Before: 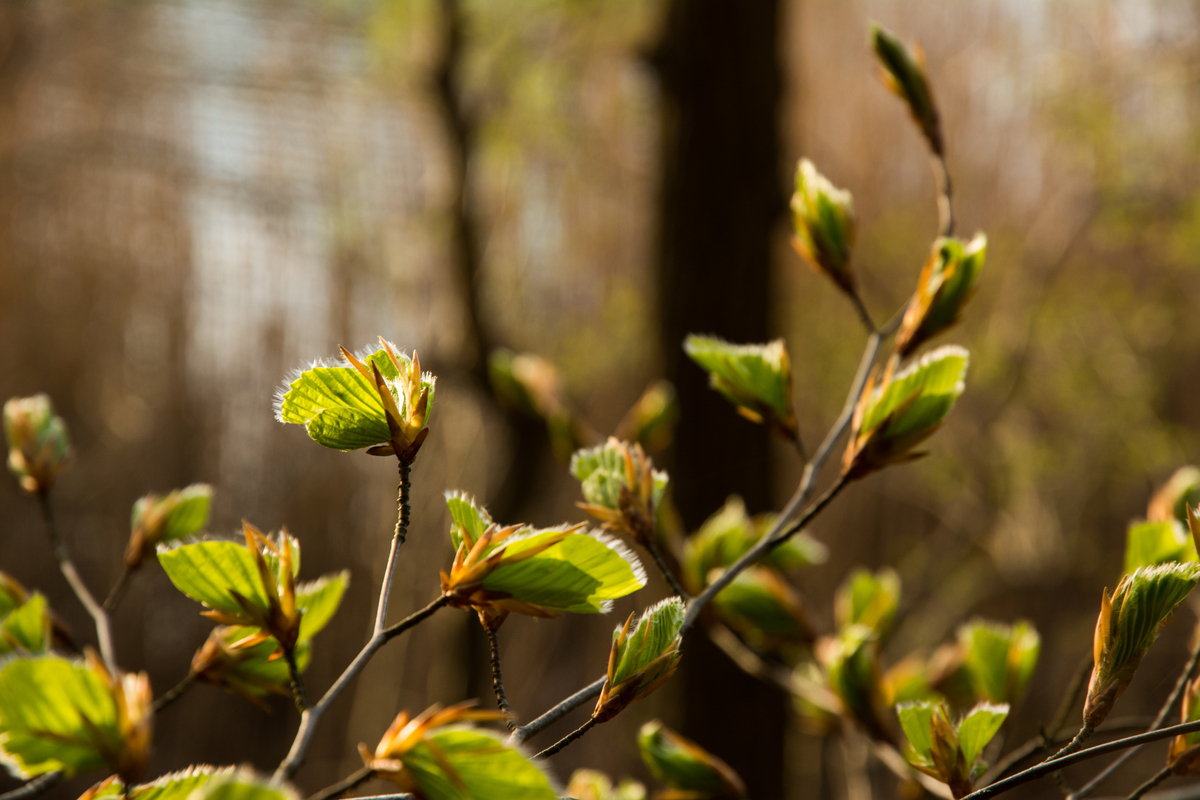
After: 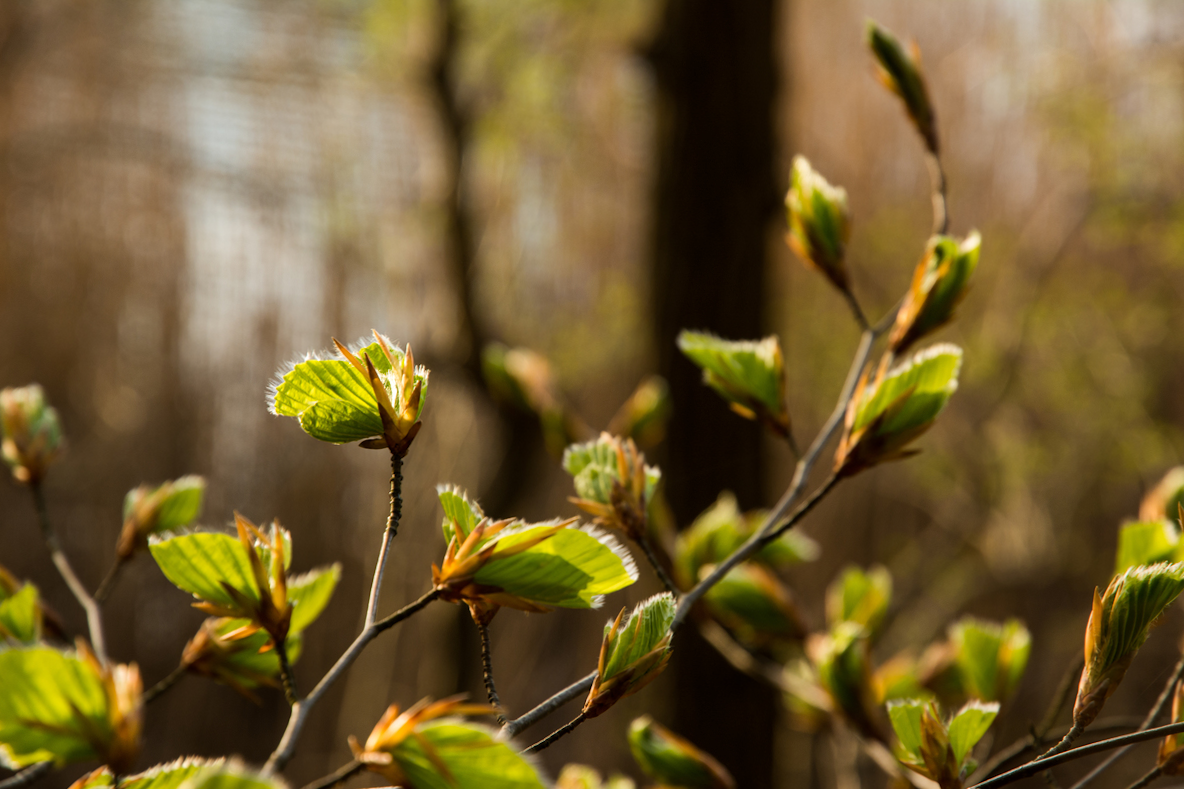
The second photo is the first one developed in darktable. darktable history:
crop and rotate: angle -0.5°
tone equalizer: -8 EV -0.55 EV
